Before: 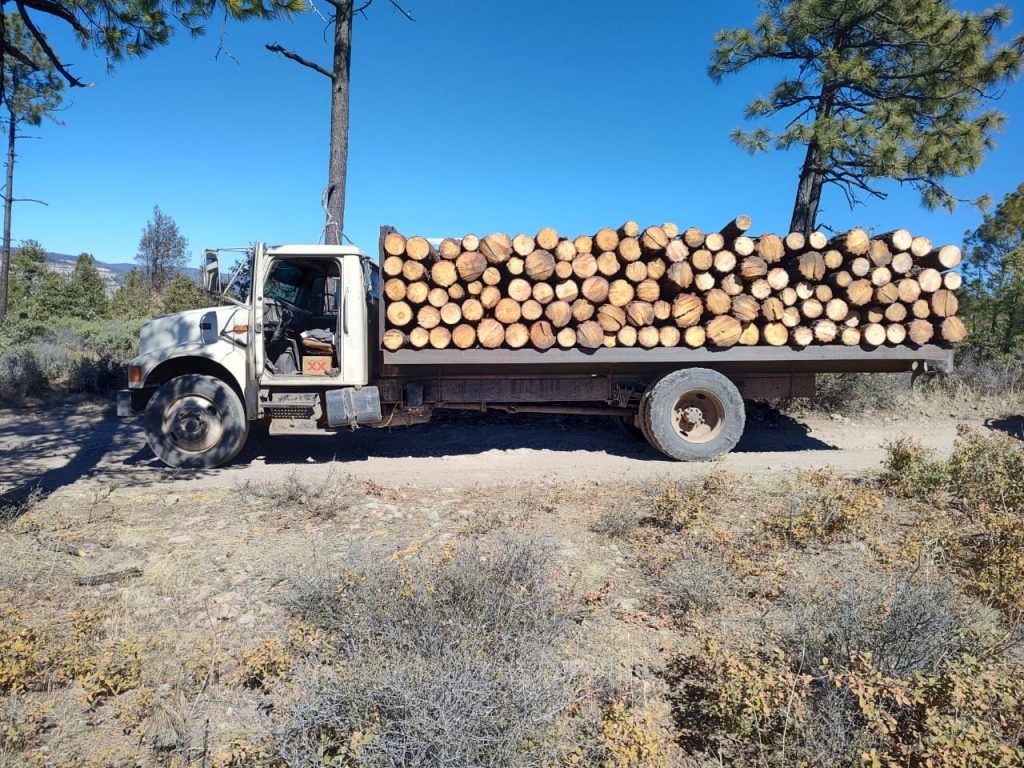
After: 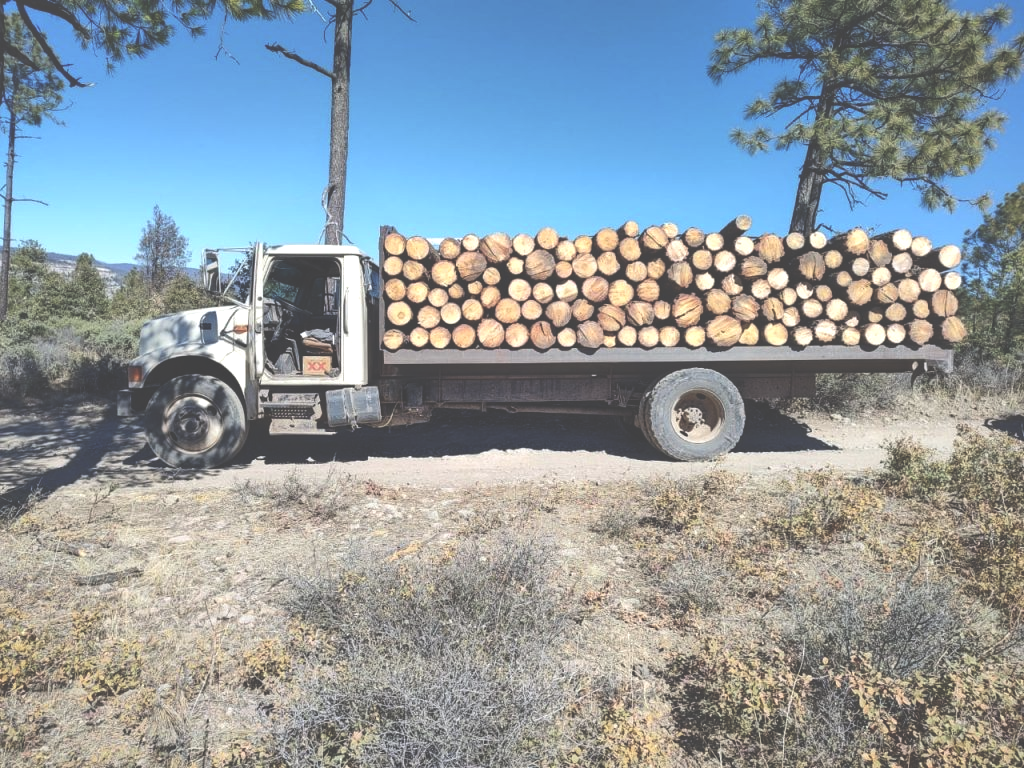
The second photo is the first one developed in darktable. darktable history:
exposure: black level correction -0.087, compensate highlight preservation false
local contrast: highlights 131%, shadows 145%, detail 138%, midtone range 0.252
